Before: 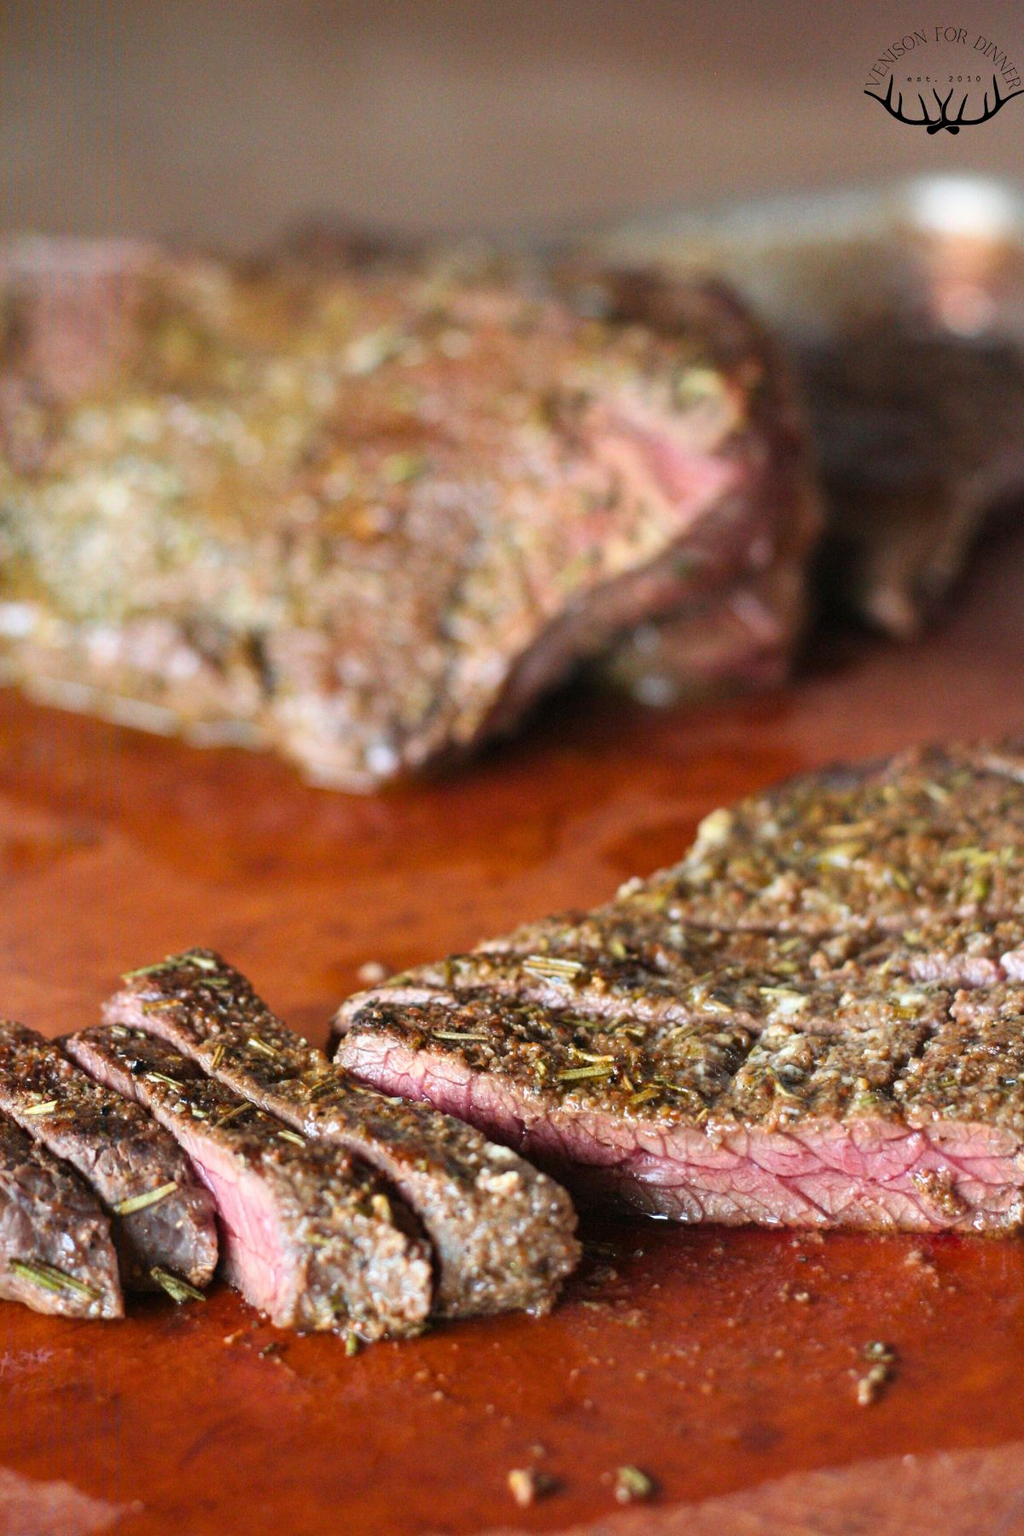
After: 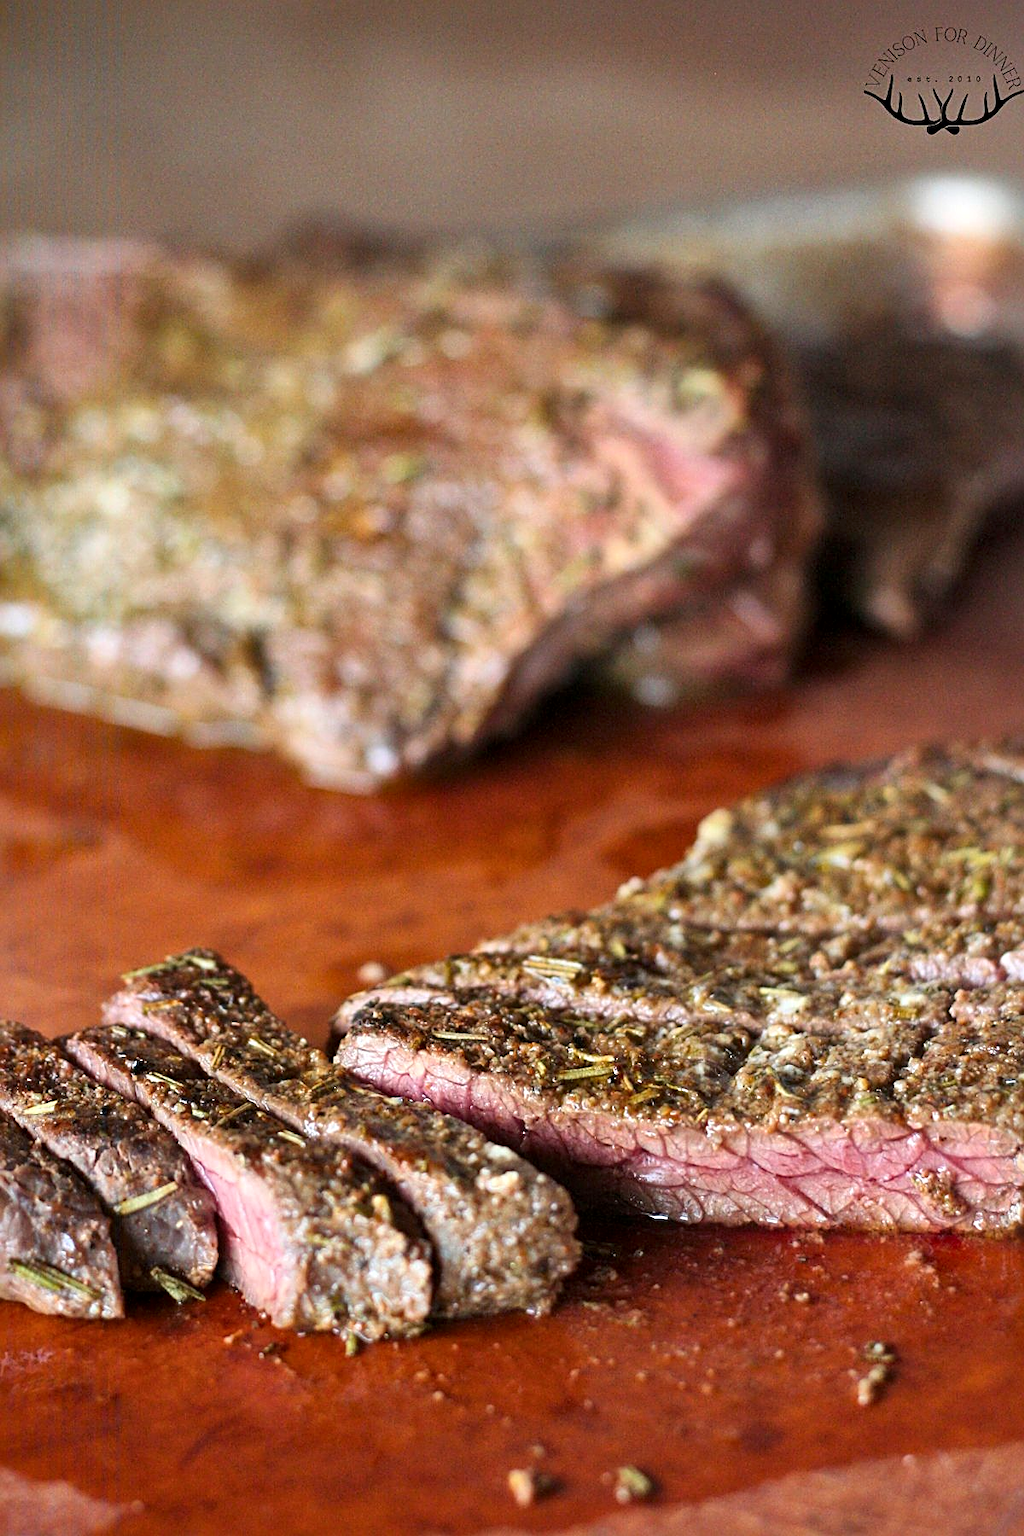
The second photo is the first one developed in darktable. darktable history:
local contrast: mode bilateral grid, contrast 21, coarseness 51, detail 132%, midtone range 0.2
sharpen: on, module defaults
